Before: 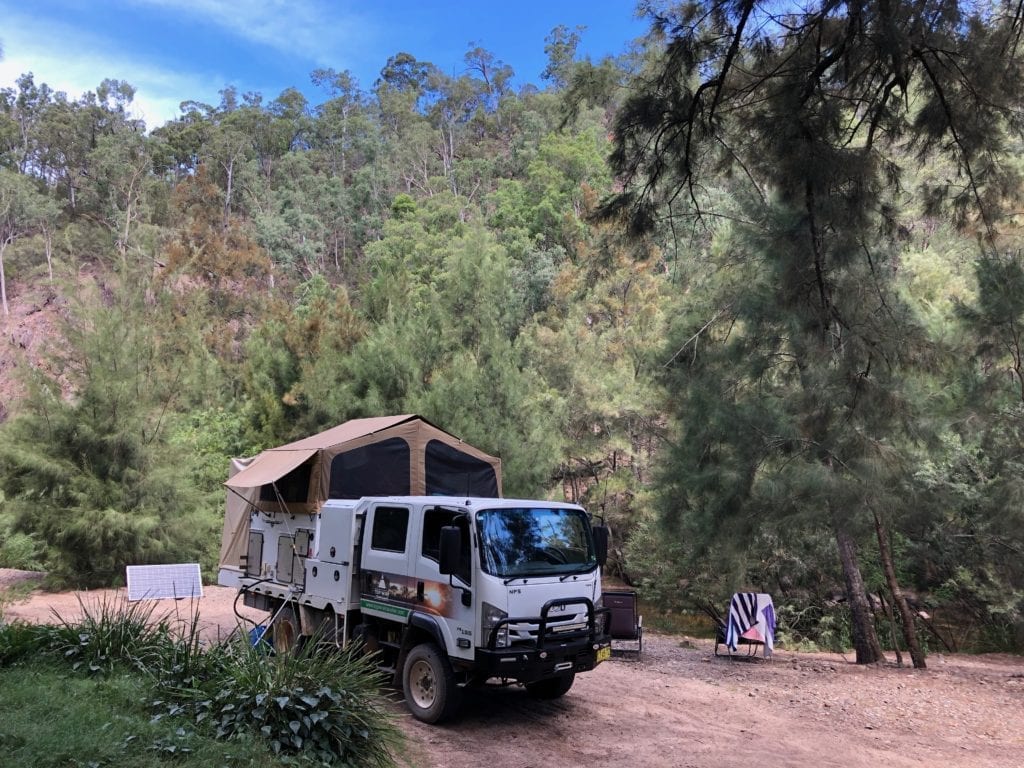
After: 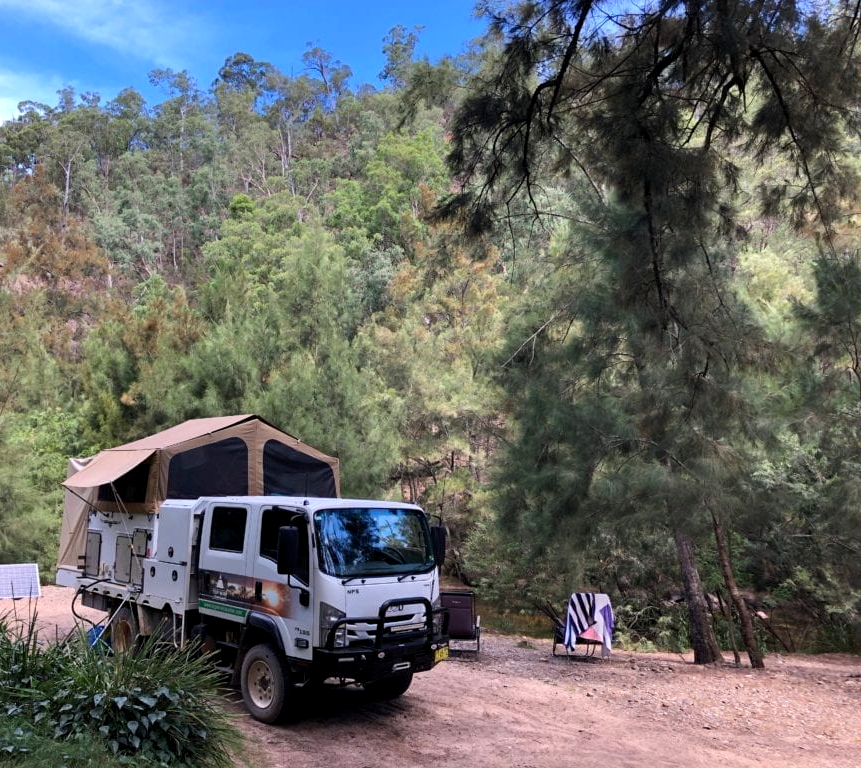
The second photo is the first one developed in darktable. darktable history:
color balance rgb: highlights gain › luminance 18.022%, global offset › luminance -0.264%, perceptual saturation grading › global saturation 0.698%, global vibrance 20%
crop: left 15.828%
